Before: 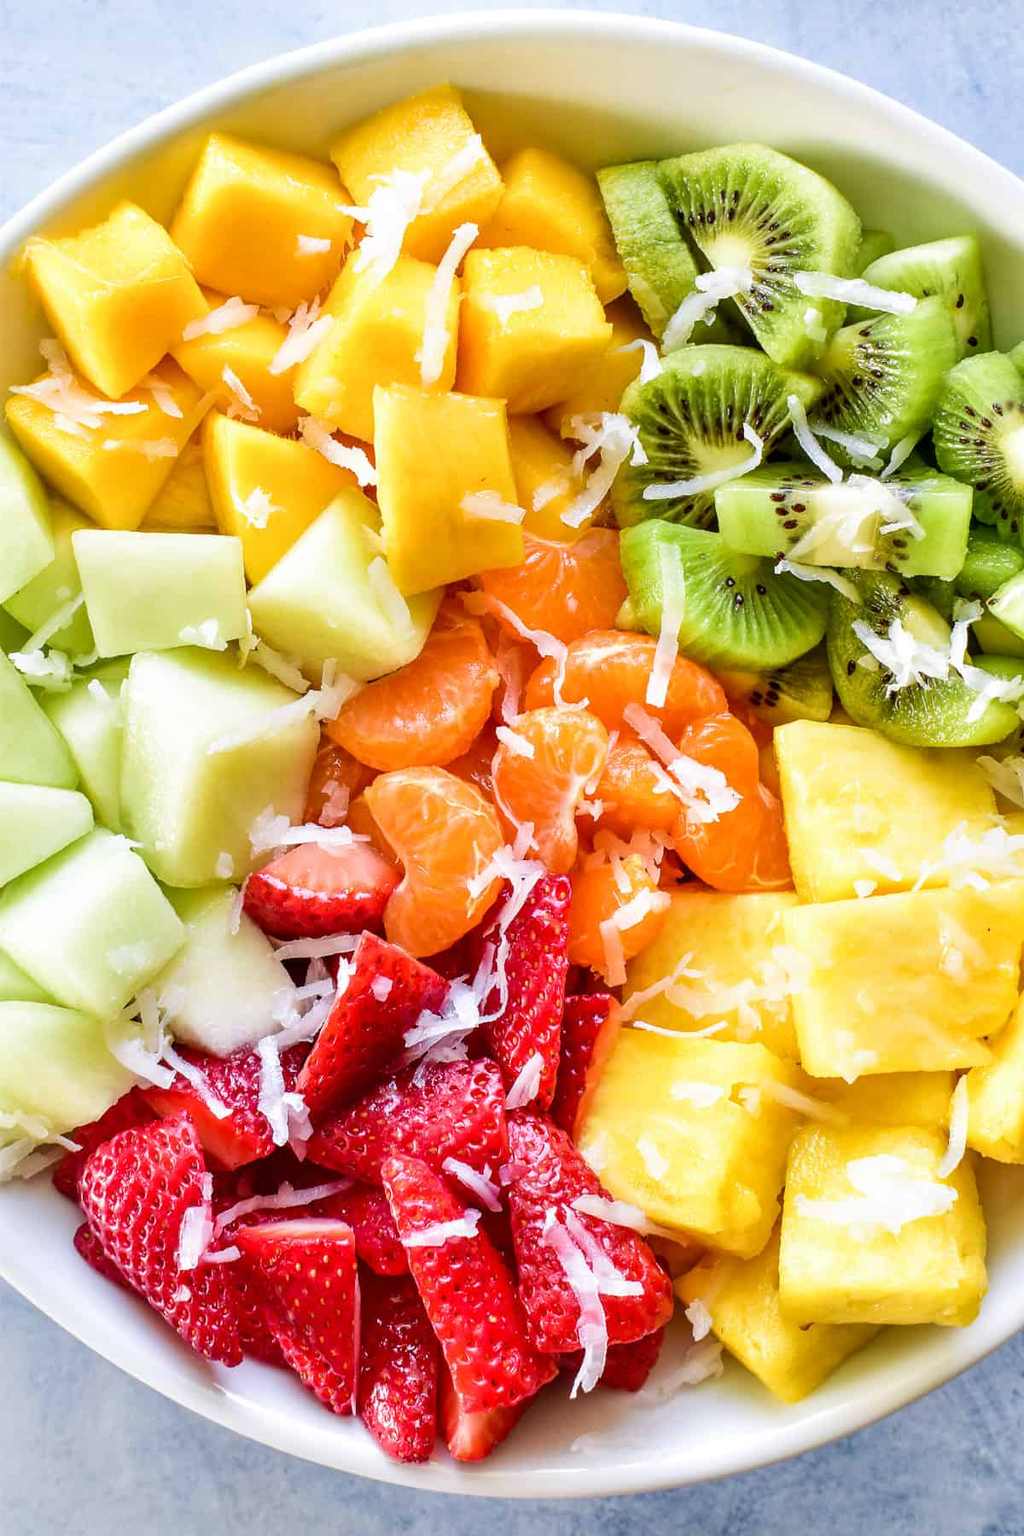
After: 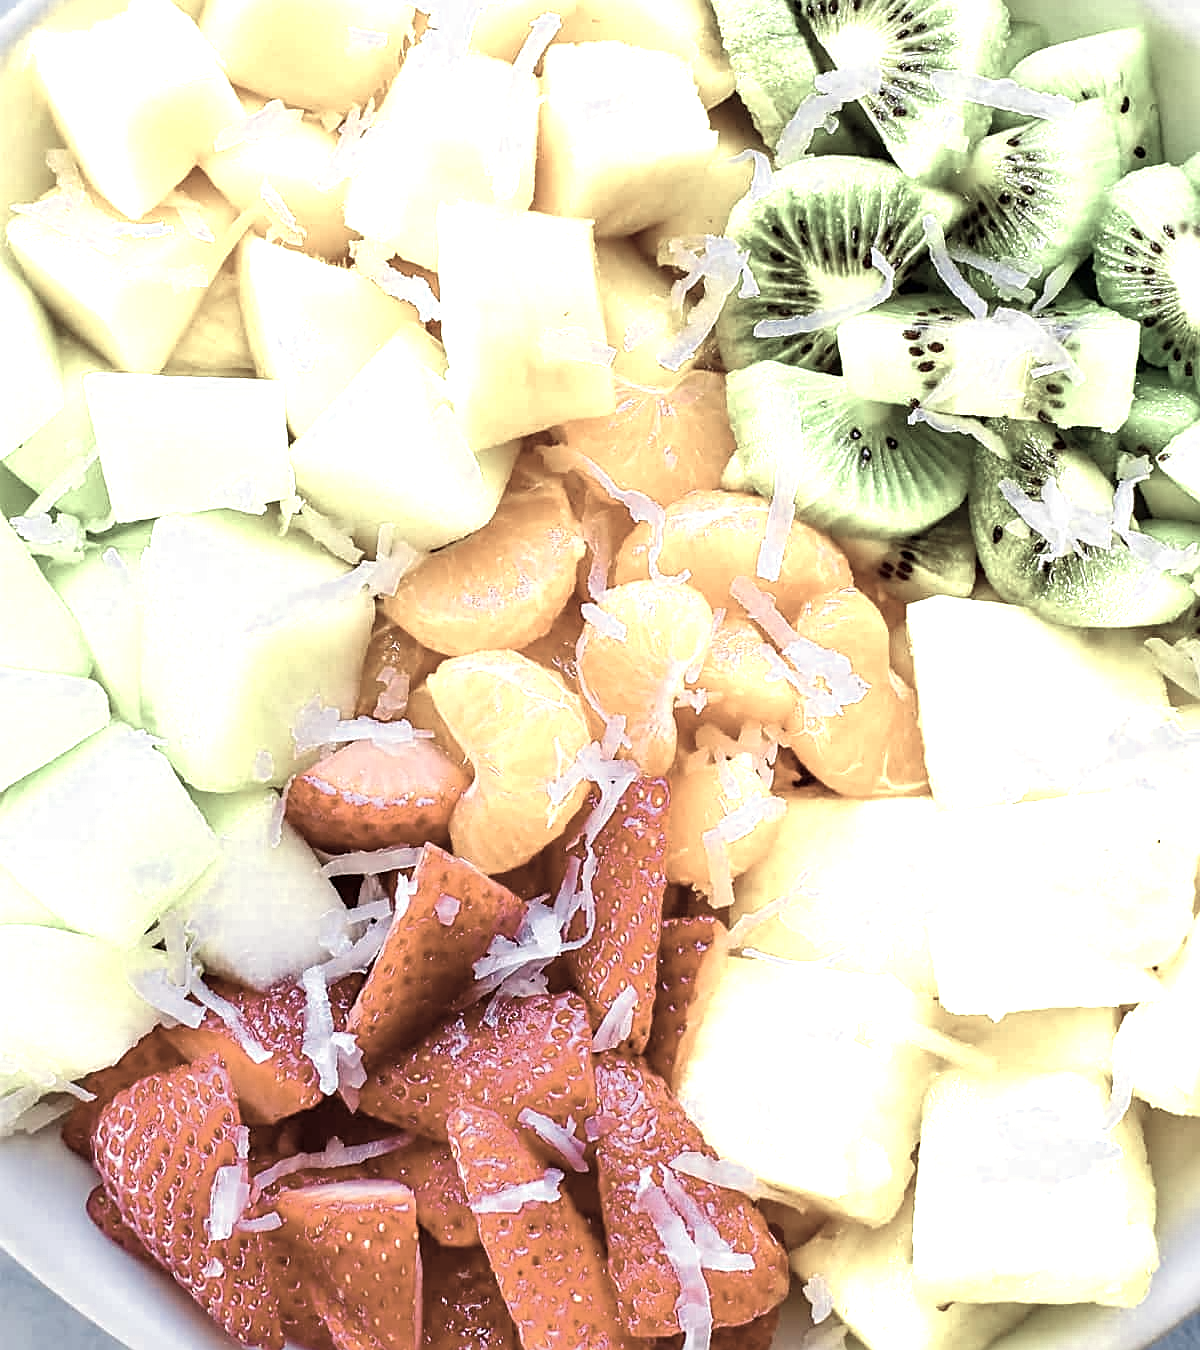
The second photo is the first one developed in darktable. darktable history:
color zones: curves: ch0 [(0.25, 0.667) (0.758, 0.368)]; ch1 [(0.215, 0.245) (0.761, 0.373)]; ch2 [(0.247, 0.554) (0.761, 0.436)]
sharpen: on, module defaults
crop: top 13.819%, bottom 11.169%
